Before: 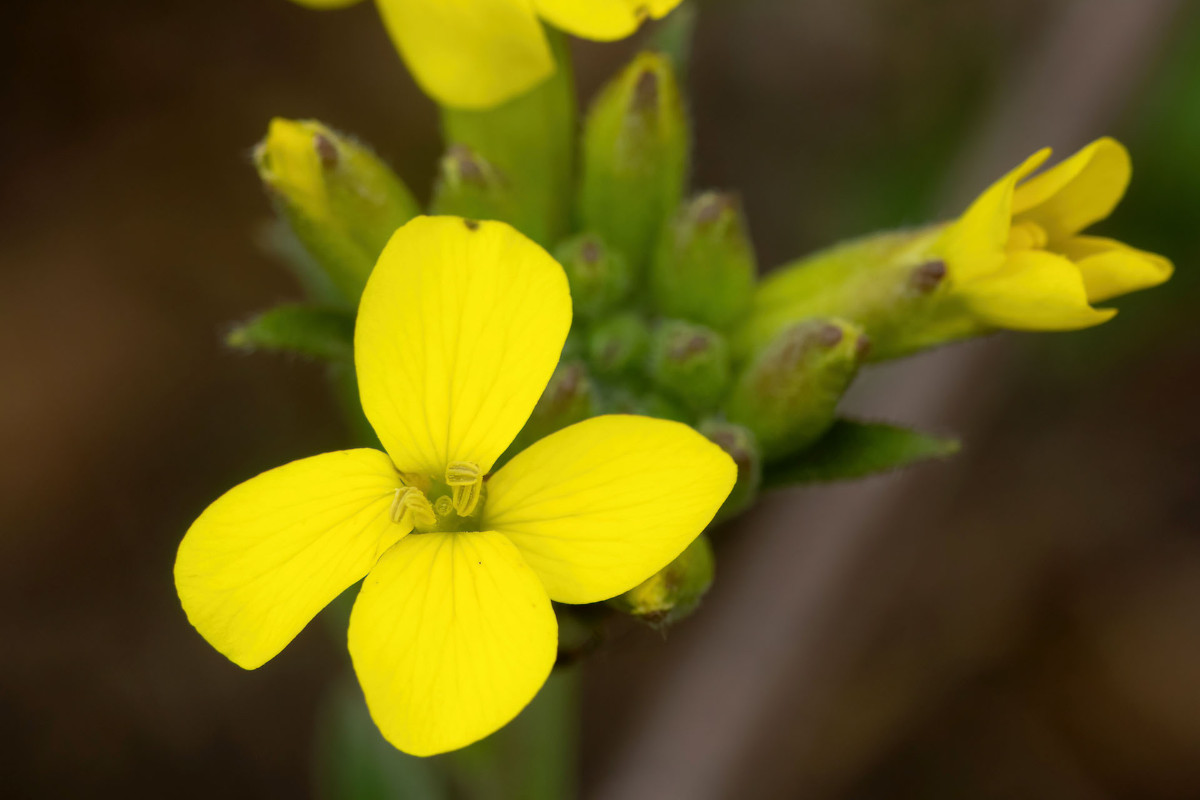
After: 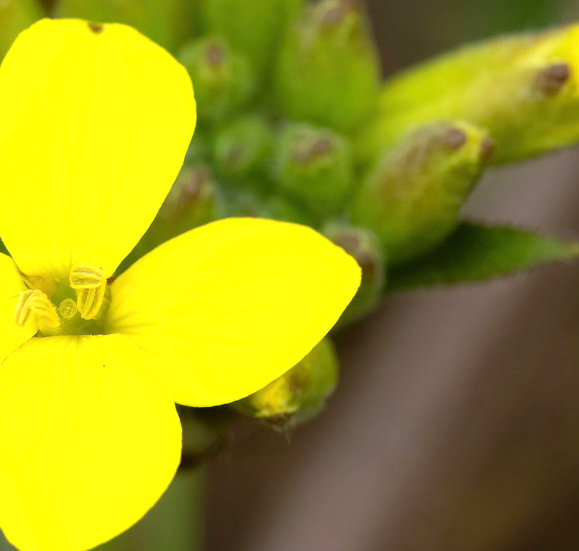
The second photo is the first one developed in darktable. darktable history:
exposure: black level correction 0, exposure 0.699 EV, compensate highlight preservation false
crop: left 31.413%, top 24.666%, right 20.283%, bottom 6.429%
